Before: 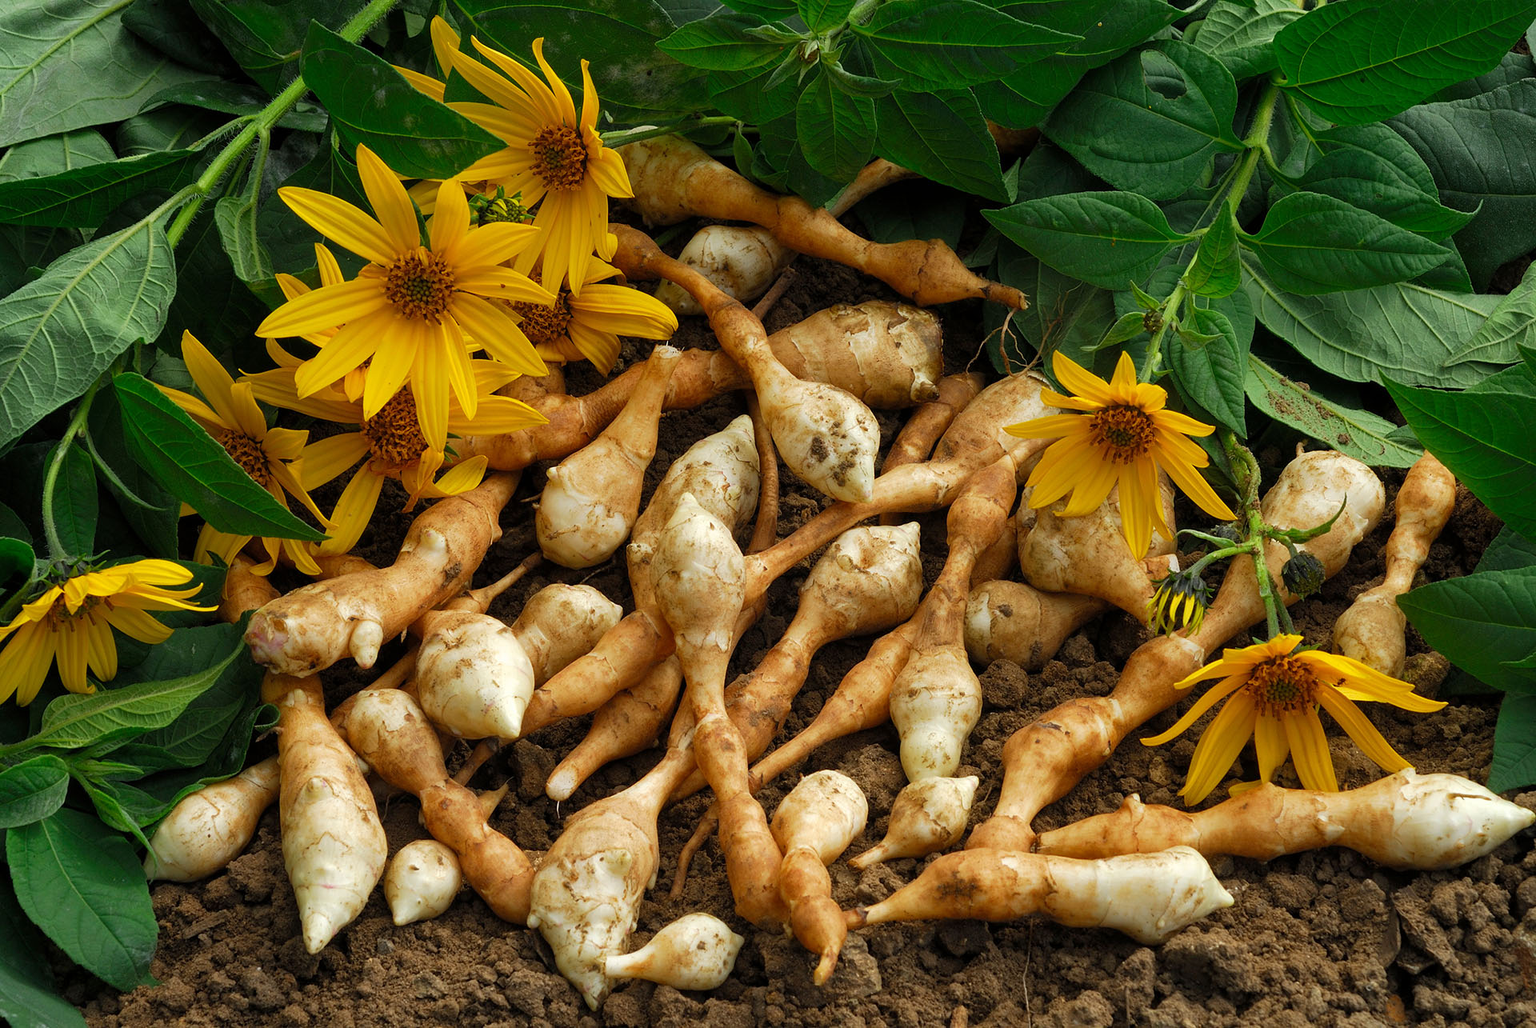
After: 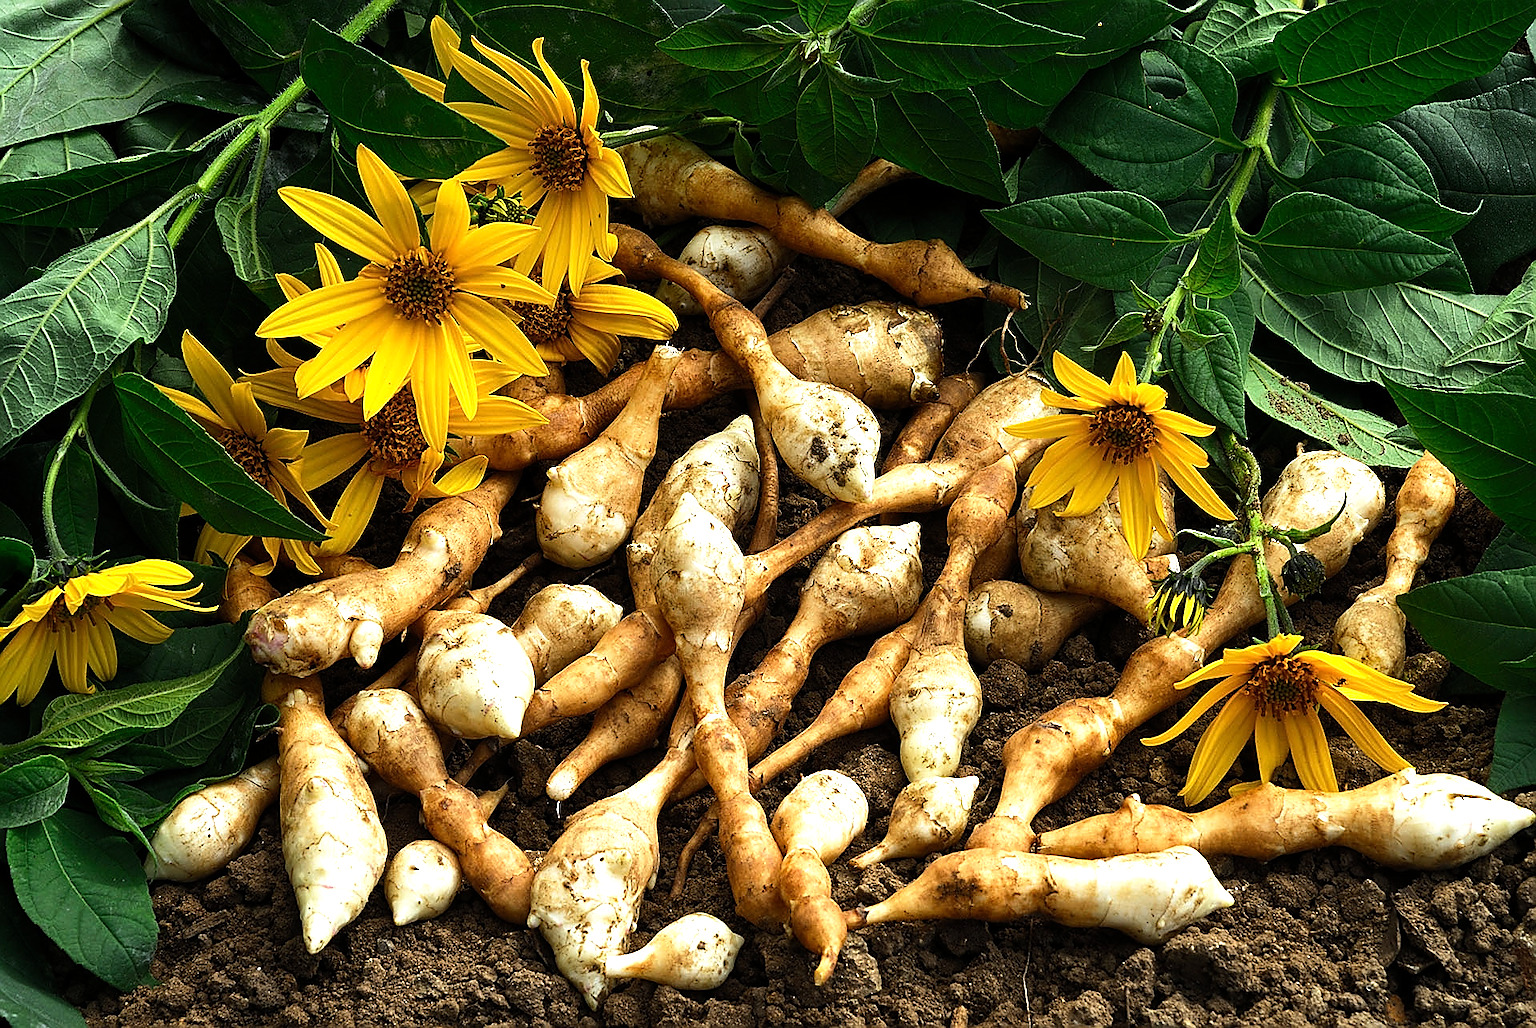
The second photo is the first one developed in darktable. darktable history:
tone equalizer: -8 EV -1.08 EV, -7 EV -1.01 EV, -6 EV -0.867 EV, -5 EV -0.578 EV, -3 EV 0.578 EV, -2 EV 0.867 EV, -1 EV 1.01 EV, +0 EV 1.08 EV, edges refinement/feathering 500, mask exposure compensation -1.57 EV, preserve details no
white balance: red 0.98, blue 1.034
sharpen: radius 1.4, amount 1.25, threshold 0.7
